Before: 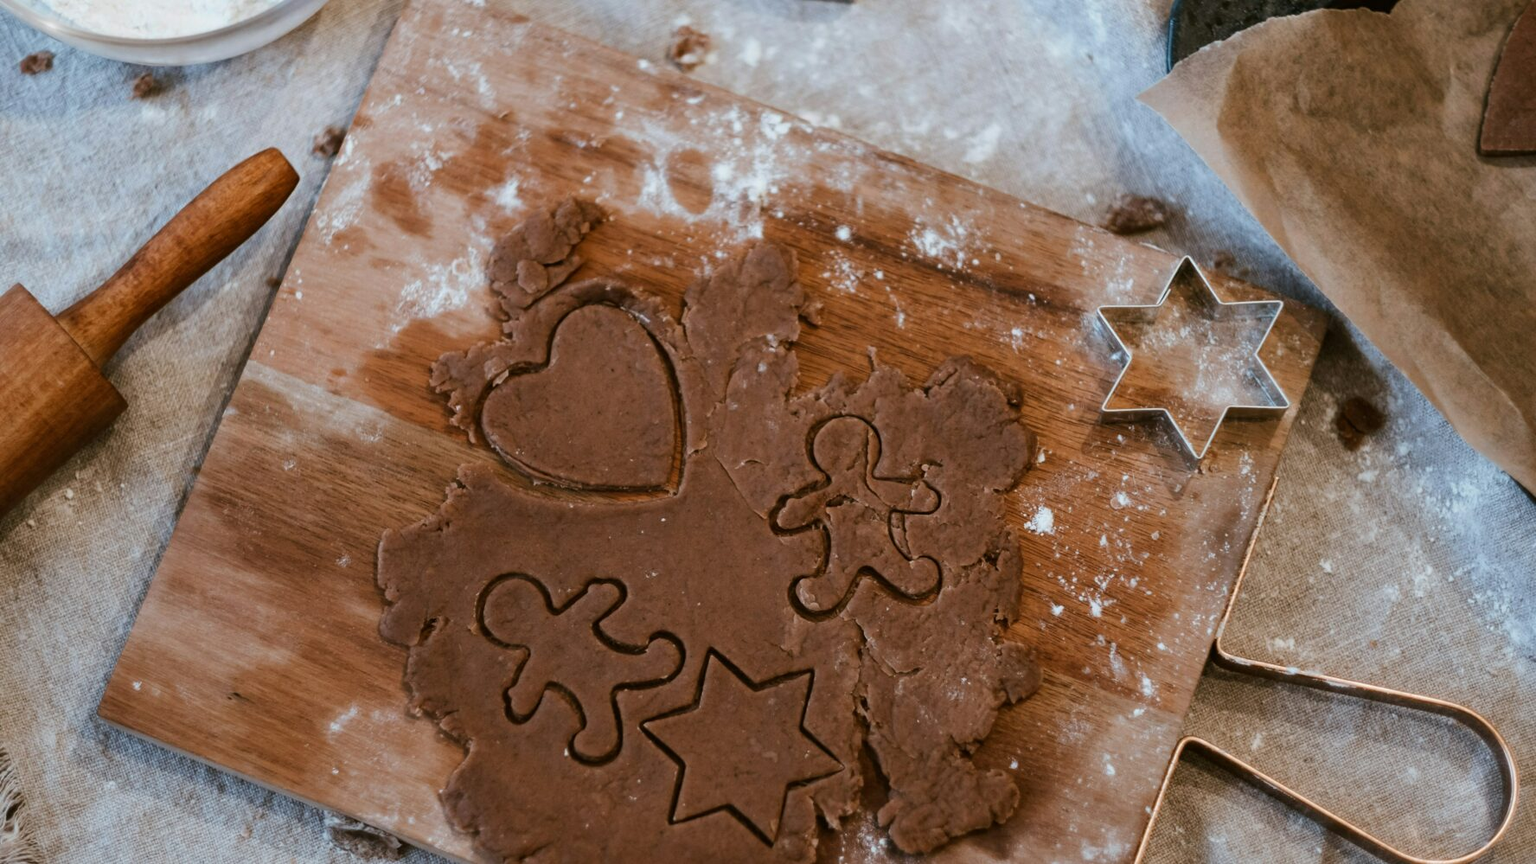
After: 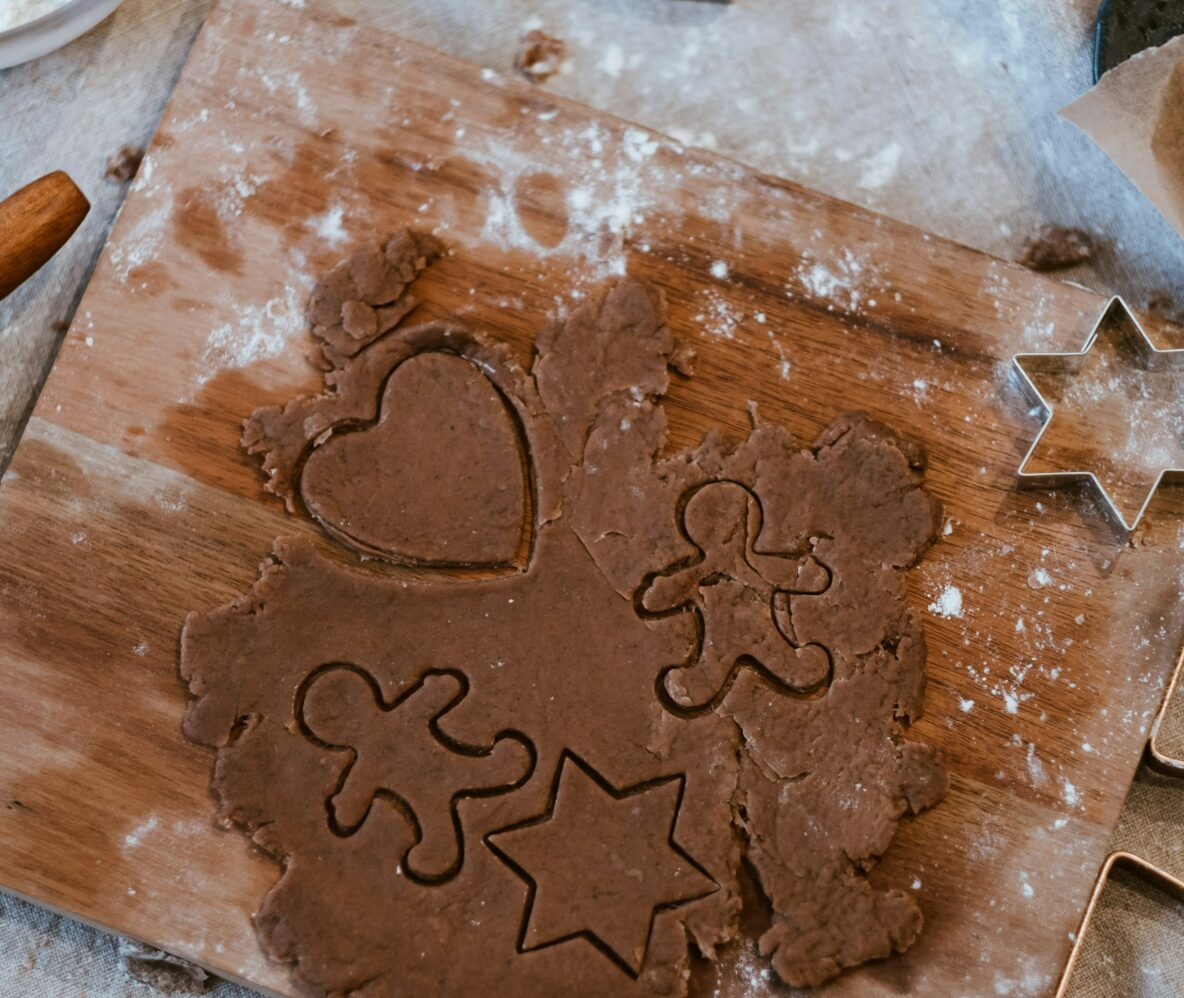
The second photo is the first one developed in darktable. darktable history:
crop and rotate: left 14.429%, right 18.89%
